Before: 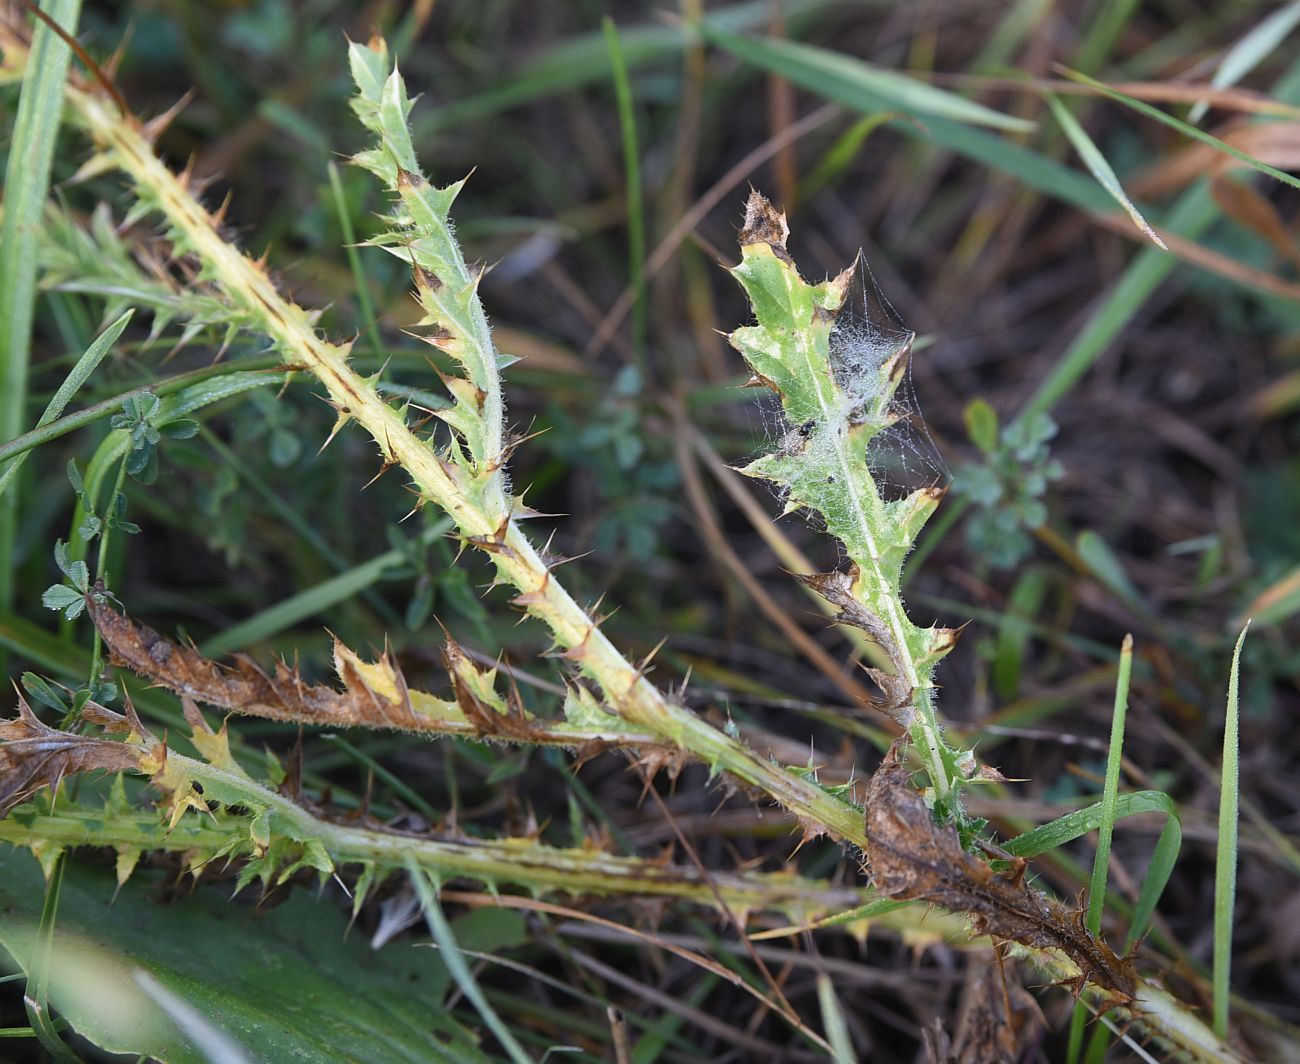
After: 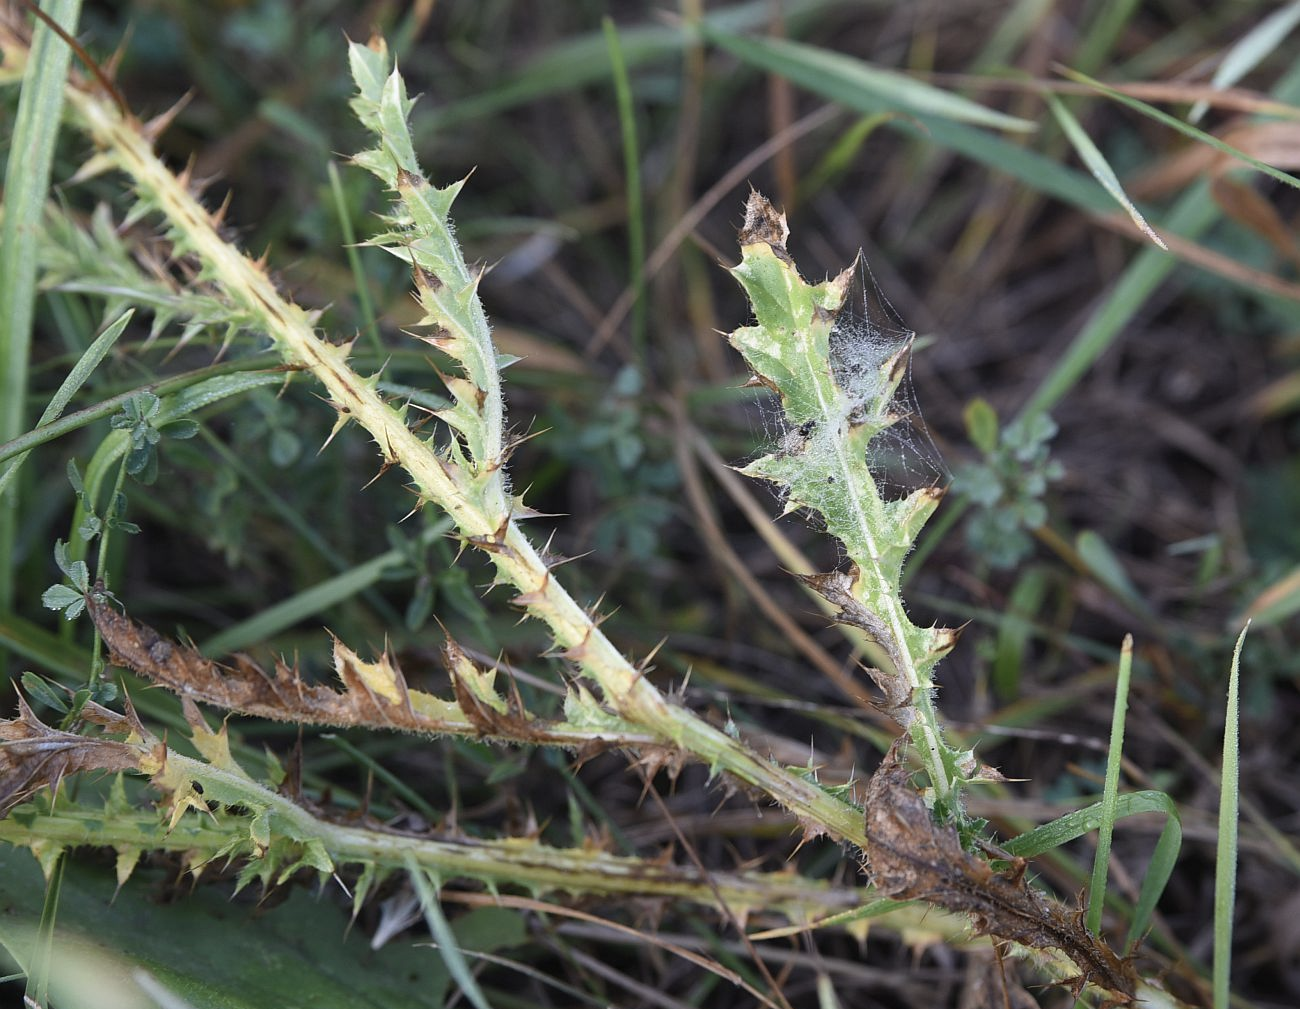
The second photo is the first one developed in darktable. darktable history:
color correction: highlights b* -0.061, saturation 0.774
crop and rotate: top 0.002%, bottom 5.14%
